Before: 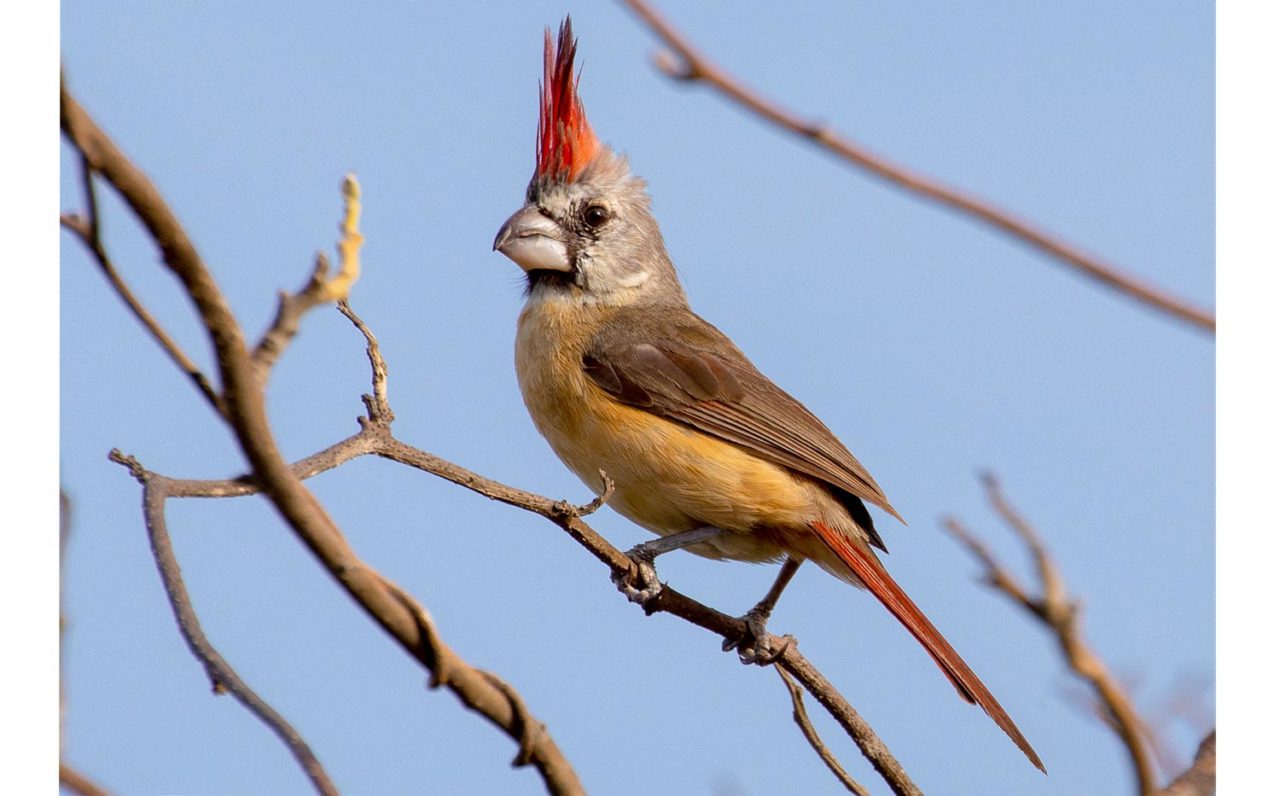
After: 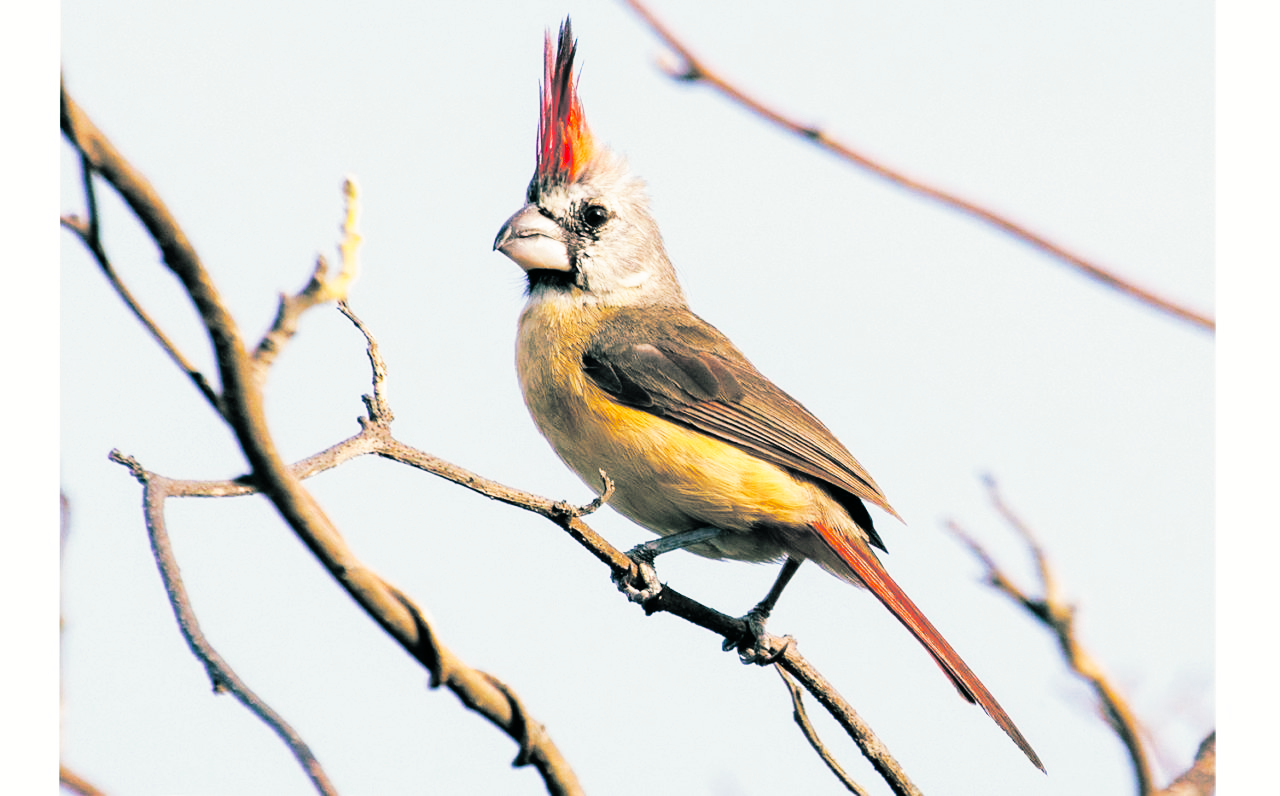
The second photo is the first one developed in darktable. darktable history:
exposure: exposure -0.153 EV, compensate highlight preservation false
split-toning: shadows › hue 186.43°, highlights › hue 49.29°, compress 30.29%
base curve: curves: ch0 [(0, 0) (0.007, 0.004) (0.027, 0.03) (0.046, 0.07) (0.207, 0.54) (0.442, 0.872) (0.673, 0.972) (1, 1)], preserve colors none
